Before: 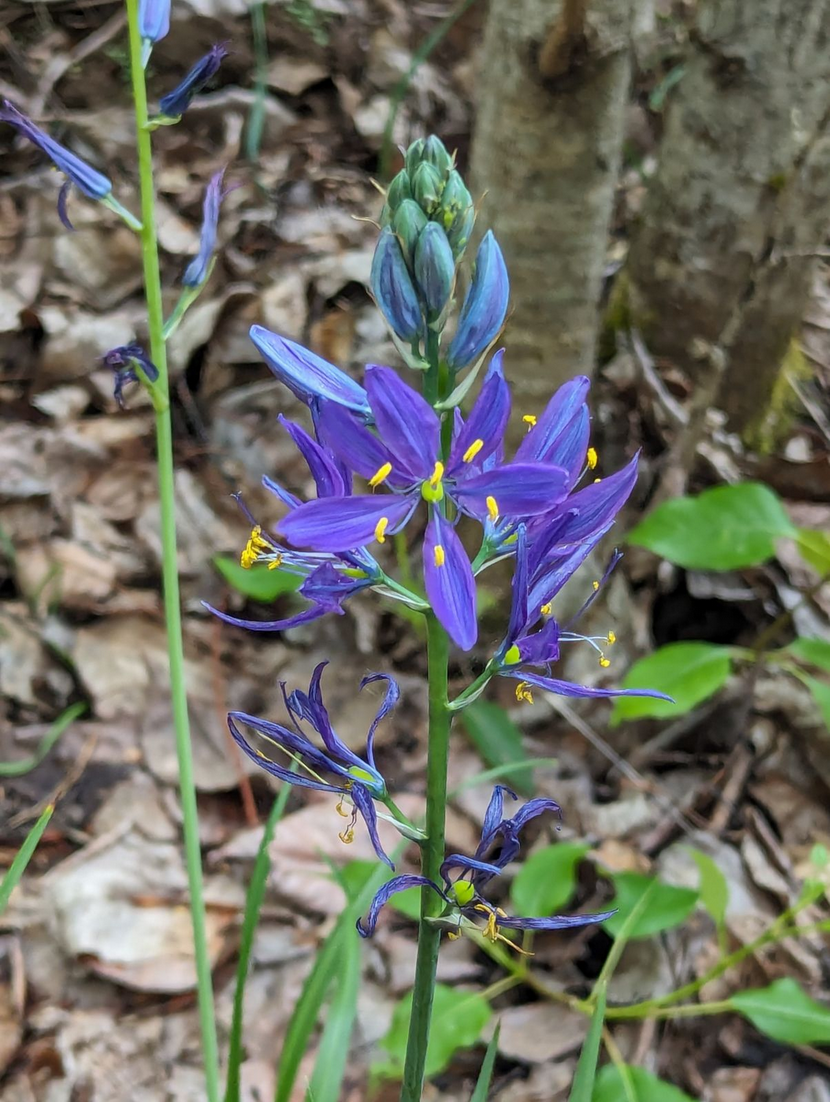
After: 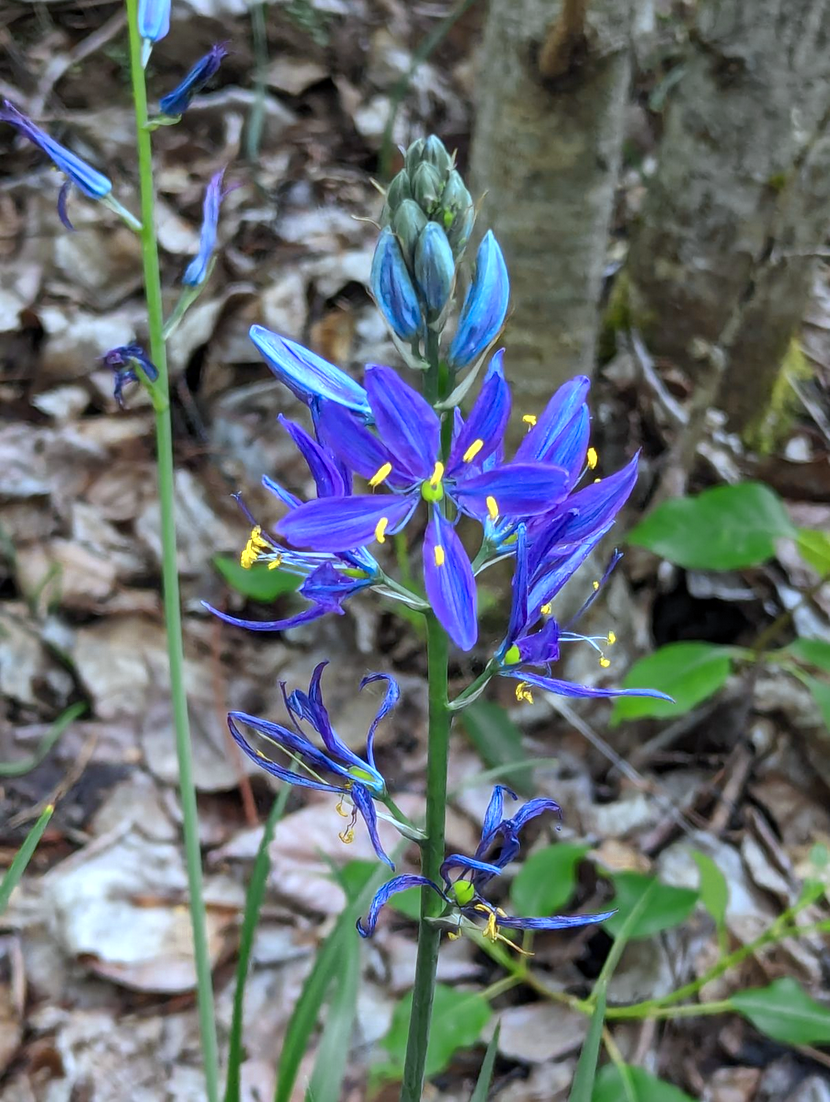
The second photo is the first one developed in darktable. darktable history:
color zones: curves: ch0 [(0, 0.485) (0.178, 0.476) (0.261, 0.623) (0.411, 0.403) (0.708, 0.603) (0.934, 0.412)]; ch1 [(0.003, 0.485) (0.149, 0.496) (0.229, 0.584) (0.326, 0.551) (0.484, 0.262) (0.757, 0.643)]
color calibration: x 0.37, y 0.382, temperature 4313.32 K
